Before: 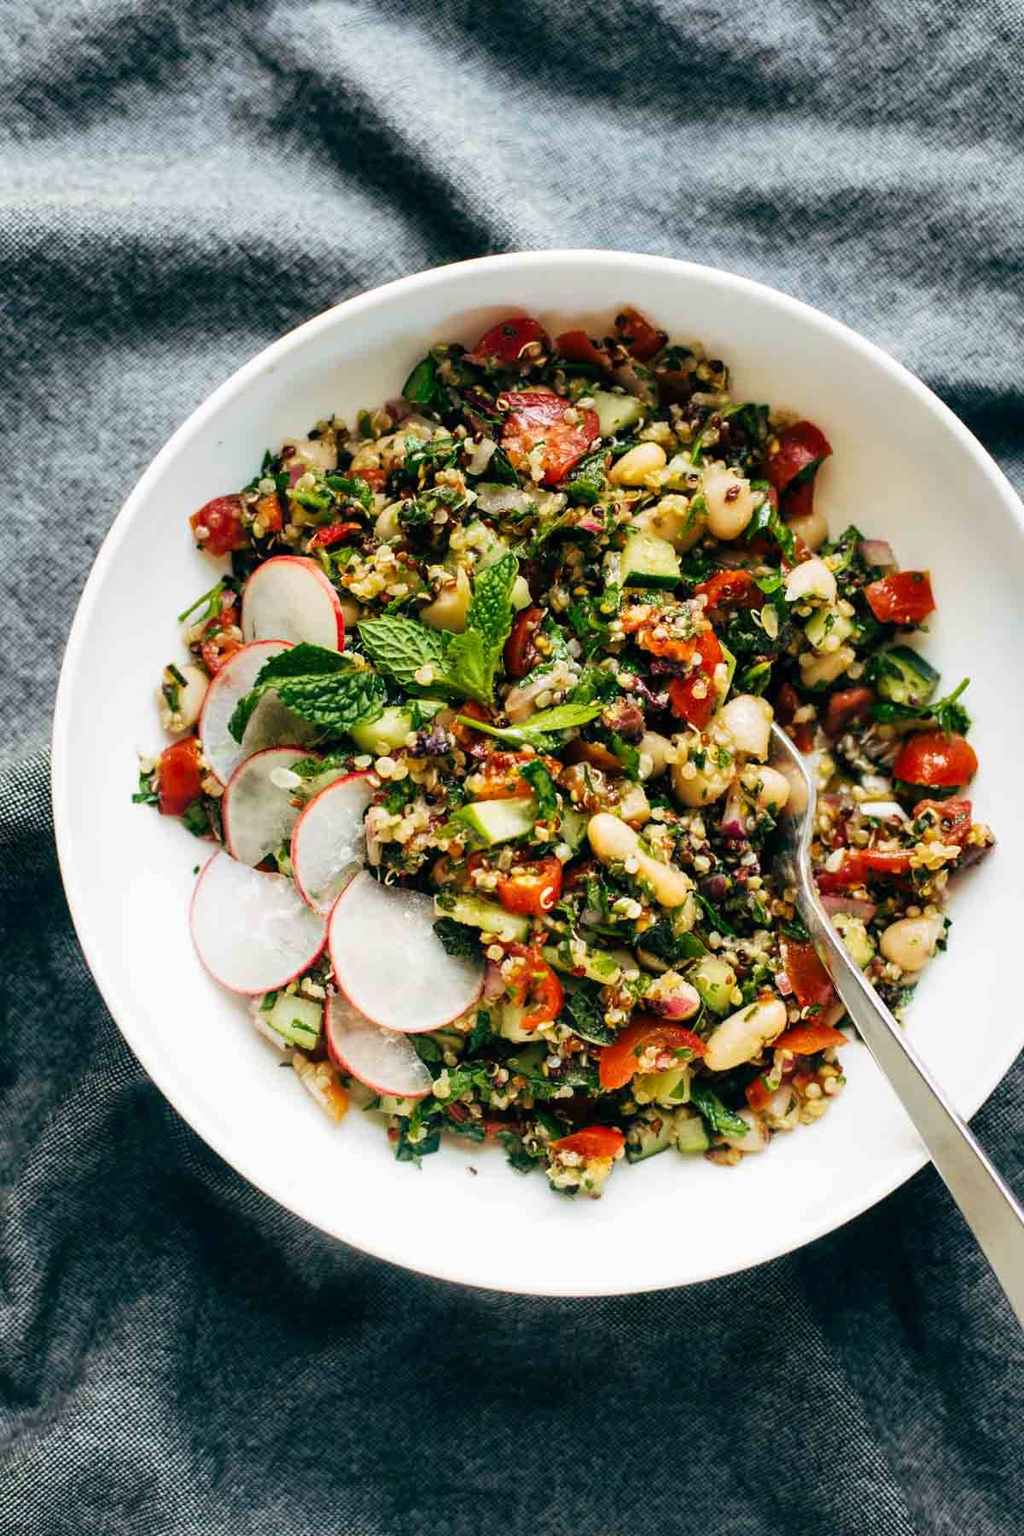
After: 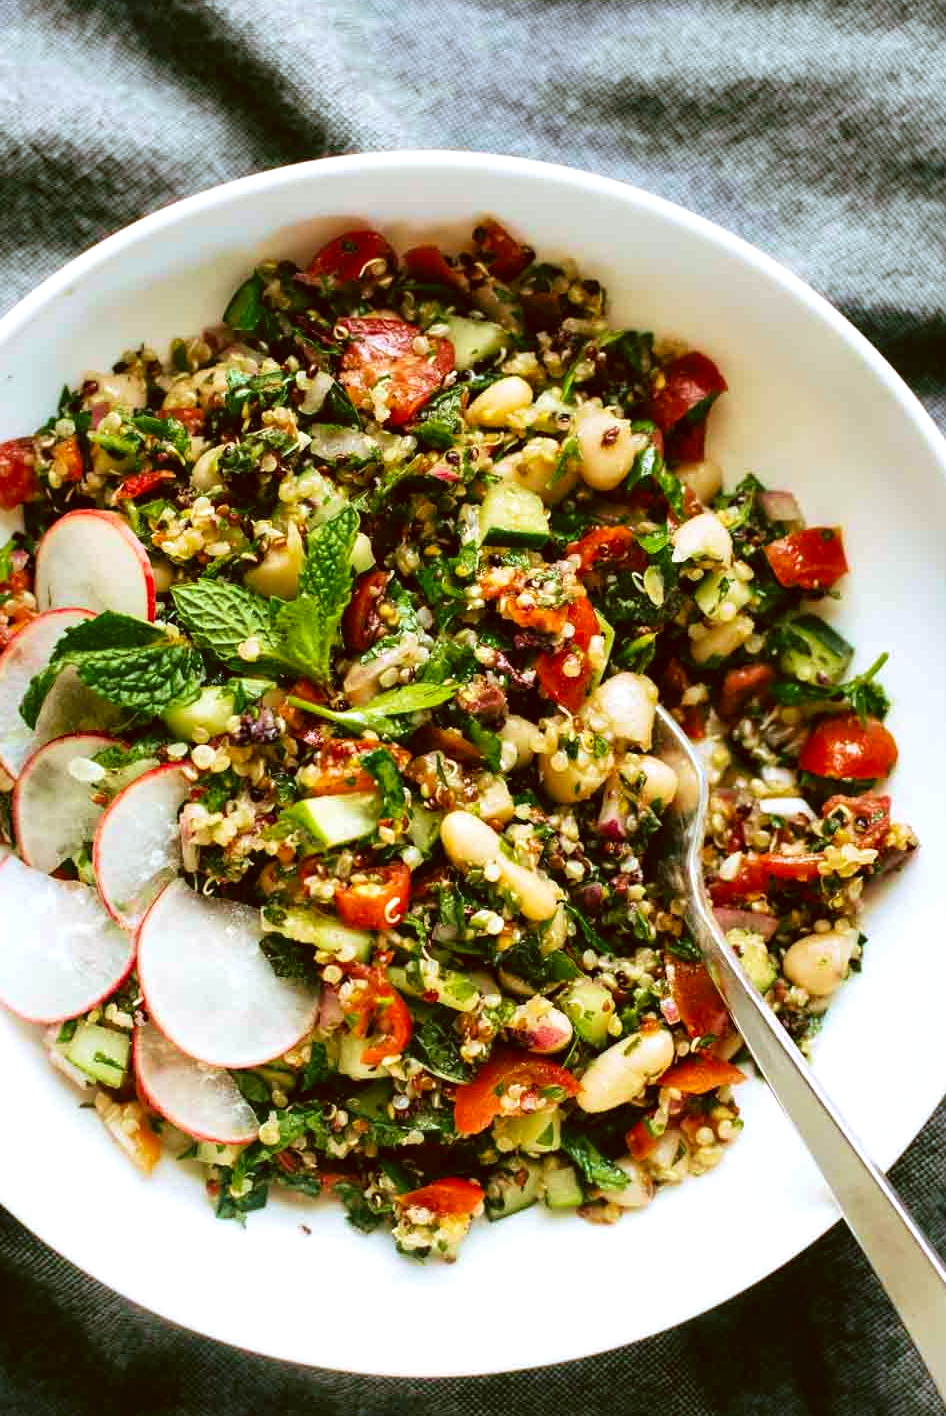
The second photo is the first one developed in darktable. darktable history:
velvia: on, module defaults
white balance: red 0.974, blue 1.044
exposure: exposure 0.197 EV, compensate highlight preservation false
color correction: highlights a* -0.482, highlights b* 0.161, shadows a* 4.66, shadows b* 20.72
crop and rotate: left 20.74%, top 7.912%, right 0.375%, bottom 13.378%
